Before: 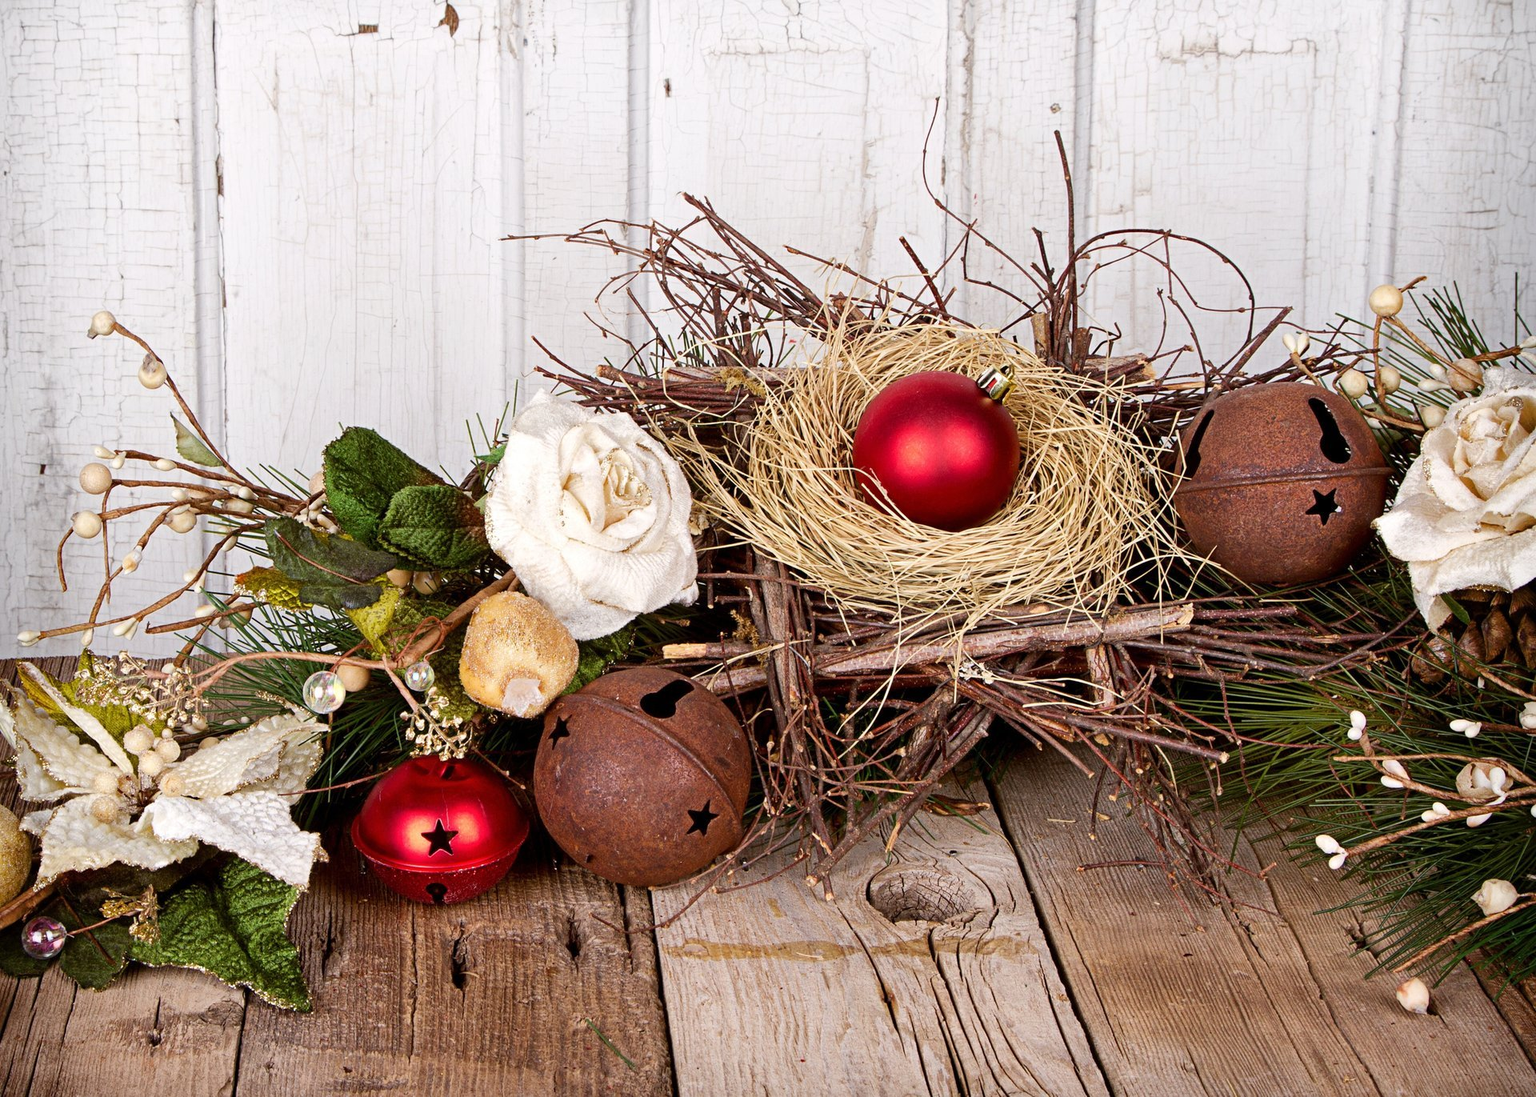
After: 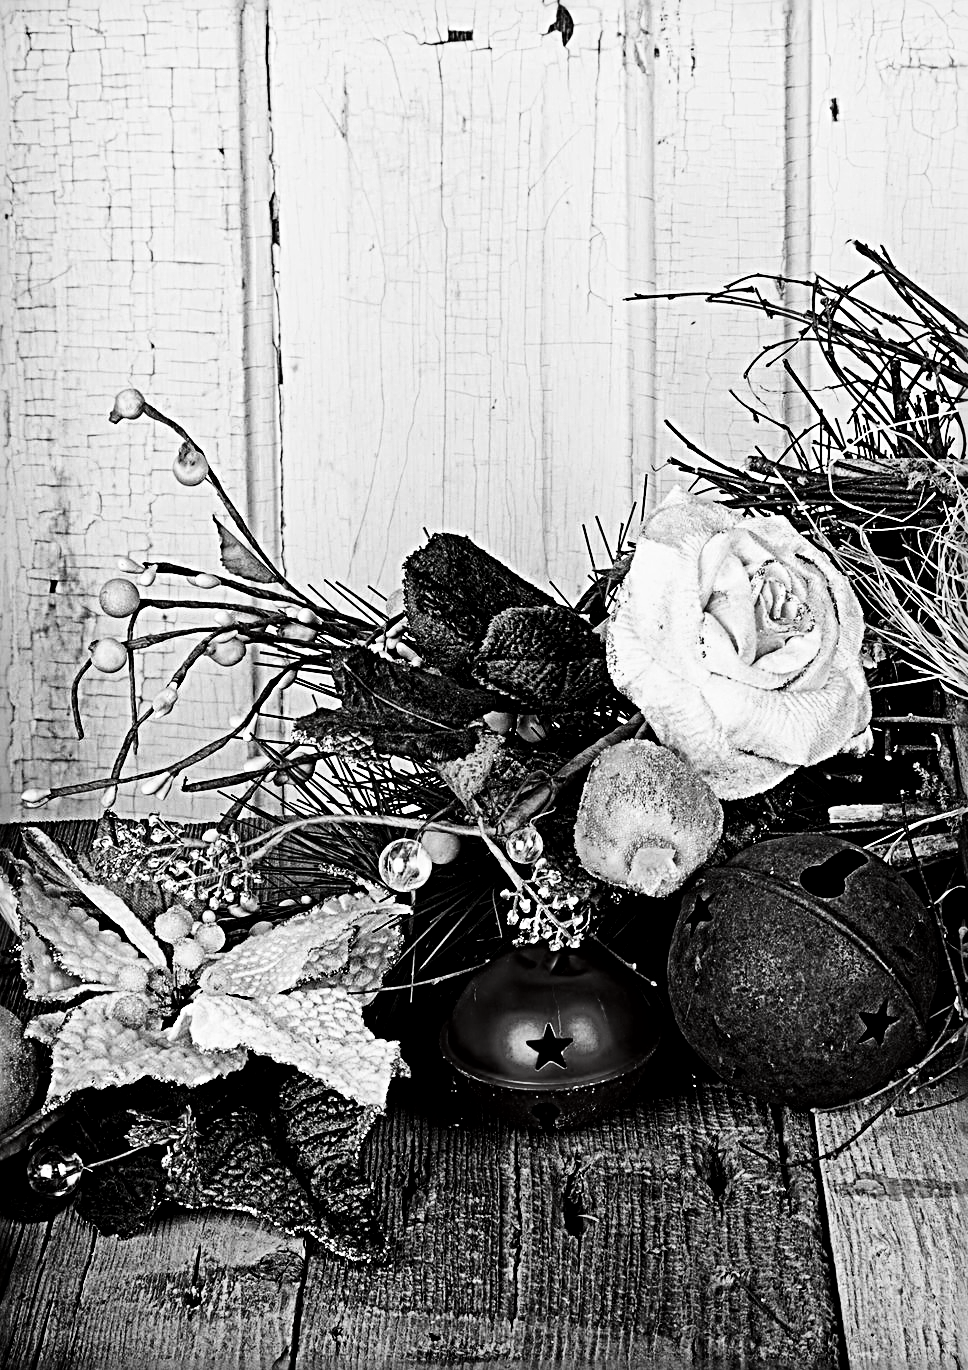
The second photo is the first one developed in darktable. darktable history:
filmic rgb: black relative exposure -5.13 EV, white relative exposure 3.97 EV, hardness 2.89, contrast 1.402, highlights saturation mix -29.37%
contrast brightness saturation: contrast 0.015, brightness -0.995, saturation -0.986
sharpen: radius 3.678, amount 0.916
exposure: black level correction 0, exposure 1 EV, compensate highlight preservation false
local contrast: mode bilateral grid, contrast 20, coarseness 50, detail 119%, midtone range 0.2
haze removal: strength 0.29, distance 0.245, compatibility mode true, adaptive false
crop and rotate: left 0.02%, top 0%, right 49.561%
